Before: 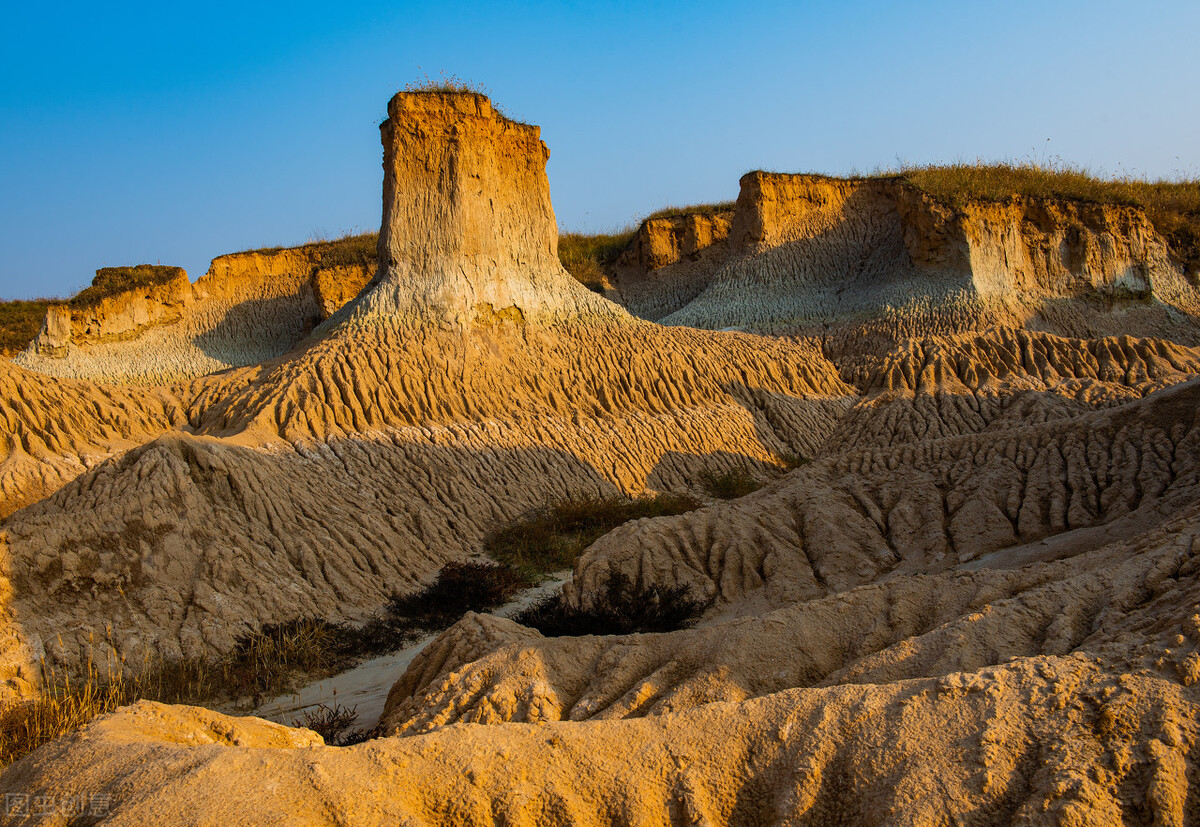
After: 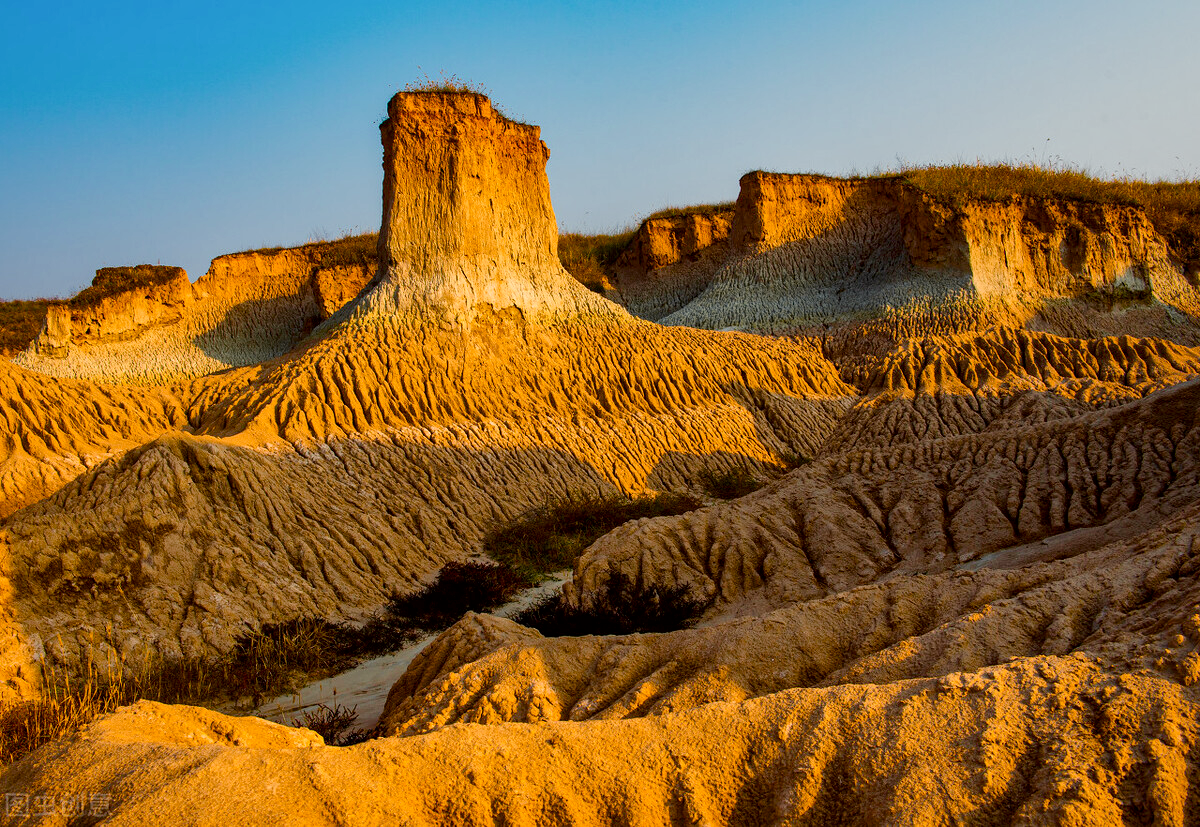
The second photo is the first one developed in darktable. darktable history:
color balance rgb: highlights gain › chroma 3.039%, highlights gain › hue 75.43°, perceptual saturation grading › global saturation 20%, perceptual saturation grading › highlights -25.415%, perceptual saturation grading › shadows 49.937%, global vibrance 20%
tone curve: curves: ch0 [(0, 0.013) (0.036, 0.035) (0.274, 0.288) (0.504, 0.536) (0.844, 0.84) (1, 0.97)]; ch1 [(0, 0) (0.389, 0.403) (0.462, 0.48) (0.499, 0.5) (0.522, 0.534) (0.567, 0.588) (0.626, 0.645) (0.749, 0.781) (1, 1)]; ch2 [(0, 0) (0.457, 0.486) (0.5, 0.501) (0.533, 0.539) (0.599, 0.6) (0.704, 0.732) (1, 1)], color space Lab, independent channels, preserve colors none
local contrast: mode bilateral grid, contrast 20, coarseness 50, detail 143%, midtone range 0.2
